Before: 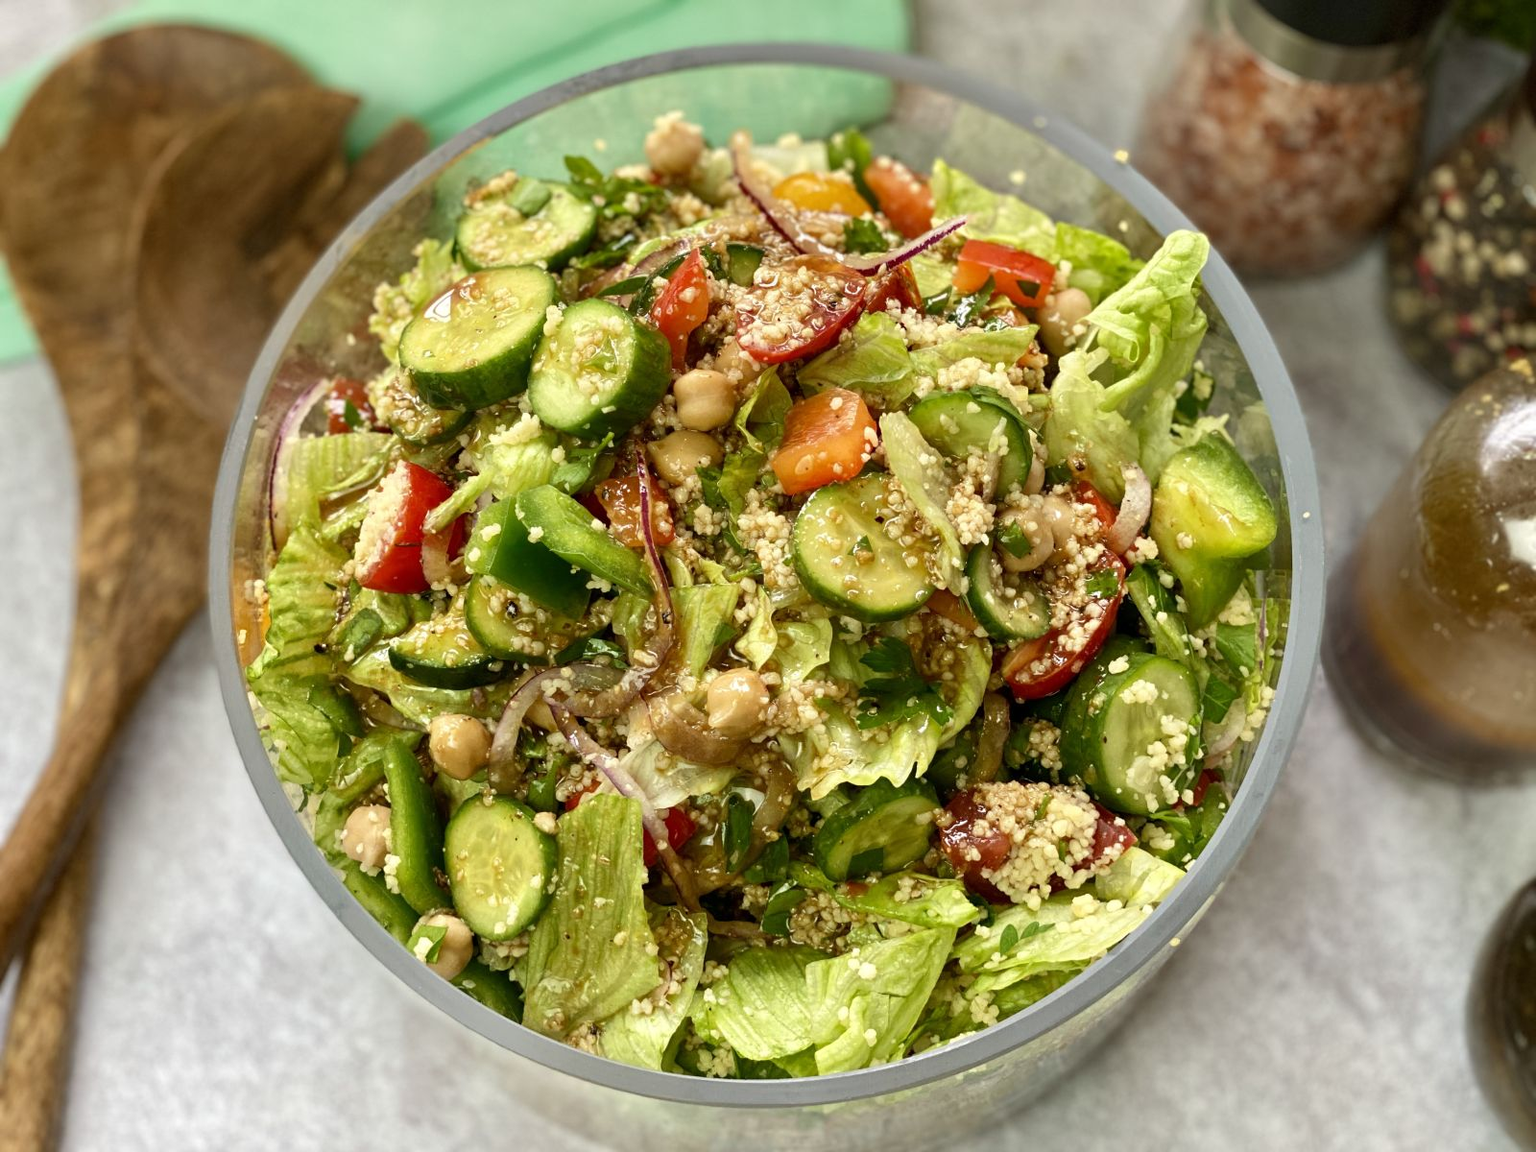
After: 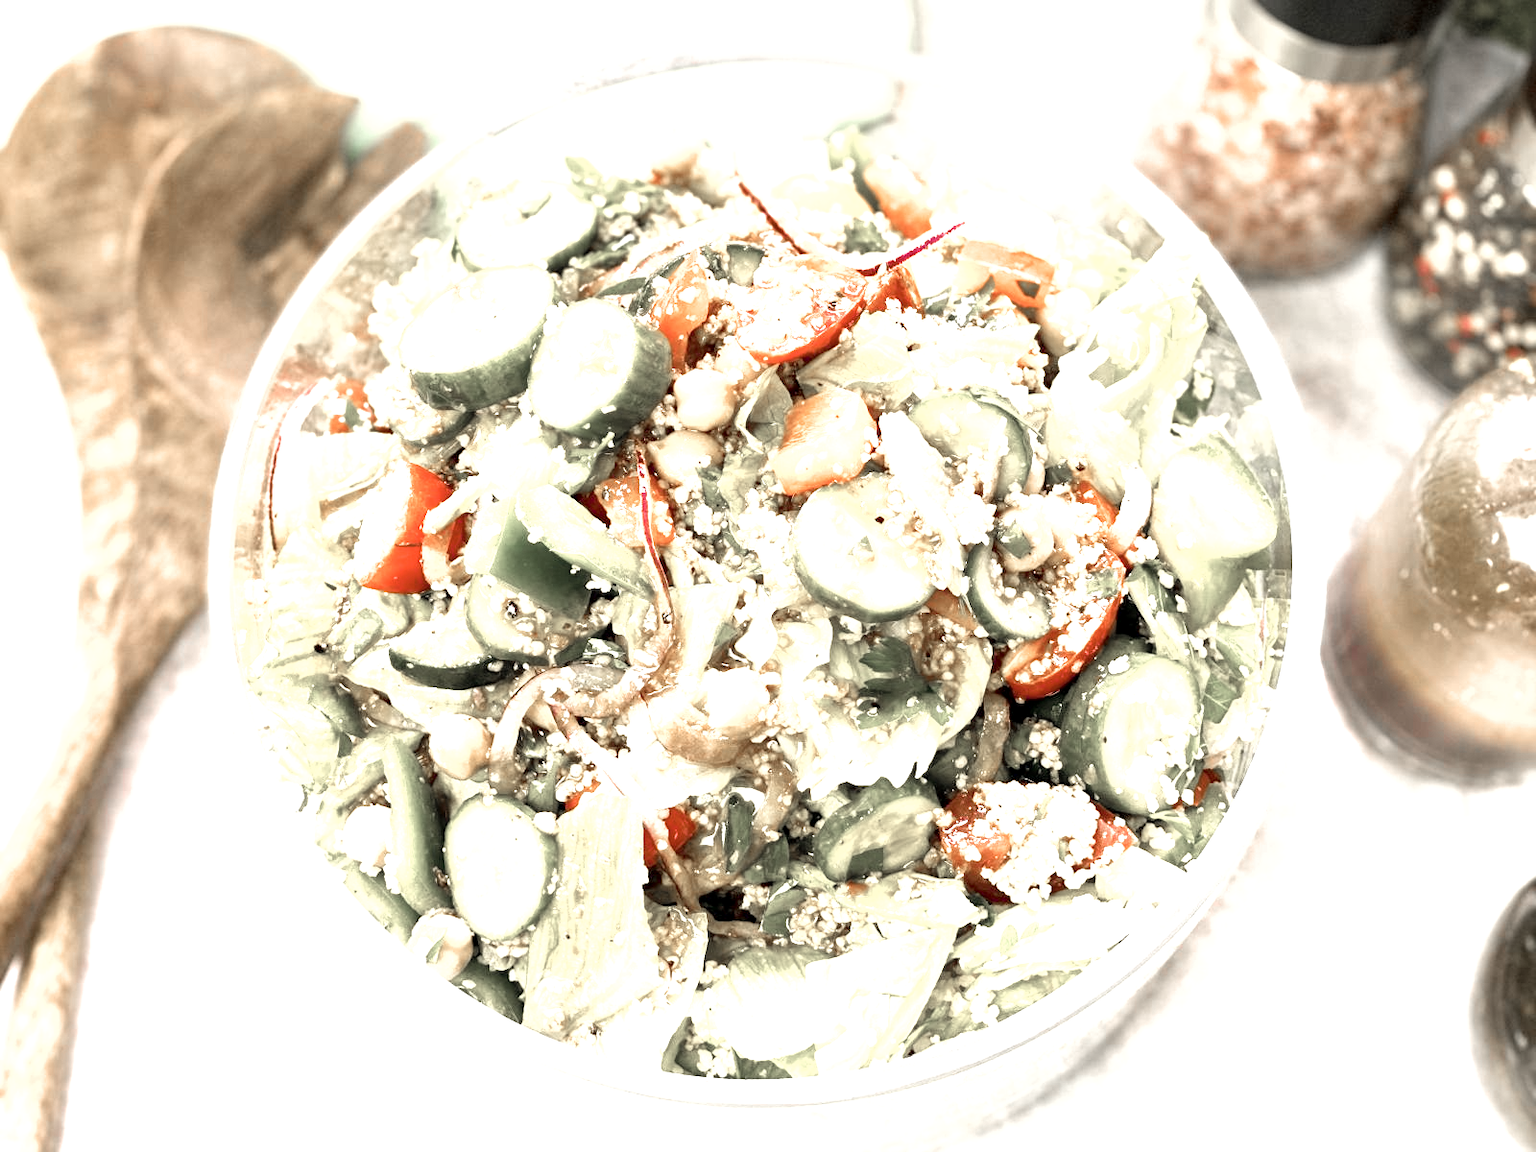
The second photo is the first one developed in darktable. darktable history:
color zones: curves: ch1 [(0, 0.708) (0.088, 0.648) (0.245, 0.187) (0.429, 0.326) (0.571, 0.498) (0.714, 0.5) (0.857, 0.5) (1, 0.708)]
velvia: strength 10.66%
tone equalizer: -8 EV -0.434 EV, -7 EV -0.37 EV, -6 EV -0.331 EV, -5 EV -0.246 EV, -3 EV 0.238 EV, -2 EV 0.332 EV, -1 EV 0.39 EV, +0 EV 0.395 EV
color correction: highlights a* 5.52, highlights b* 5.24, saturation 0.64
exposure: black level correction 0.001, exposure 1.852 EV, compensate exposure bias true, compensate highlight preservation false
